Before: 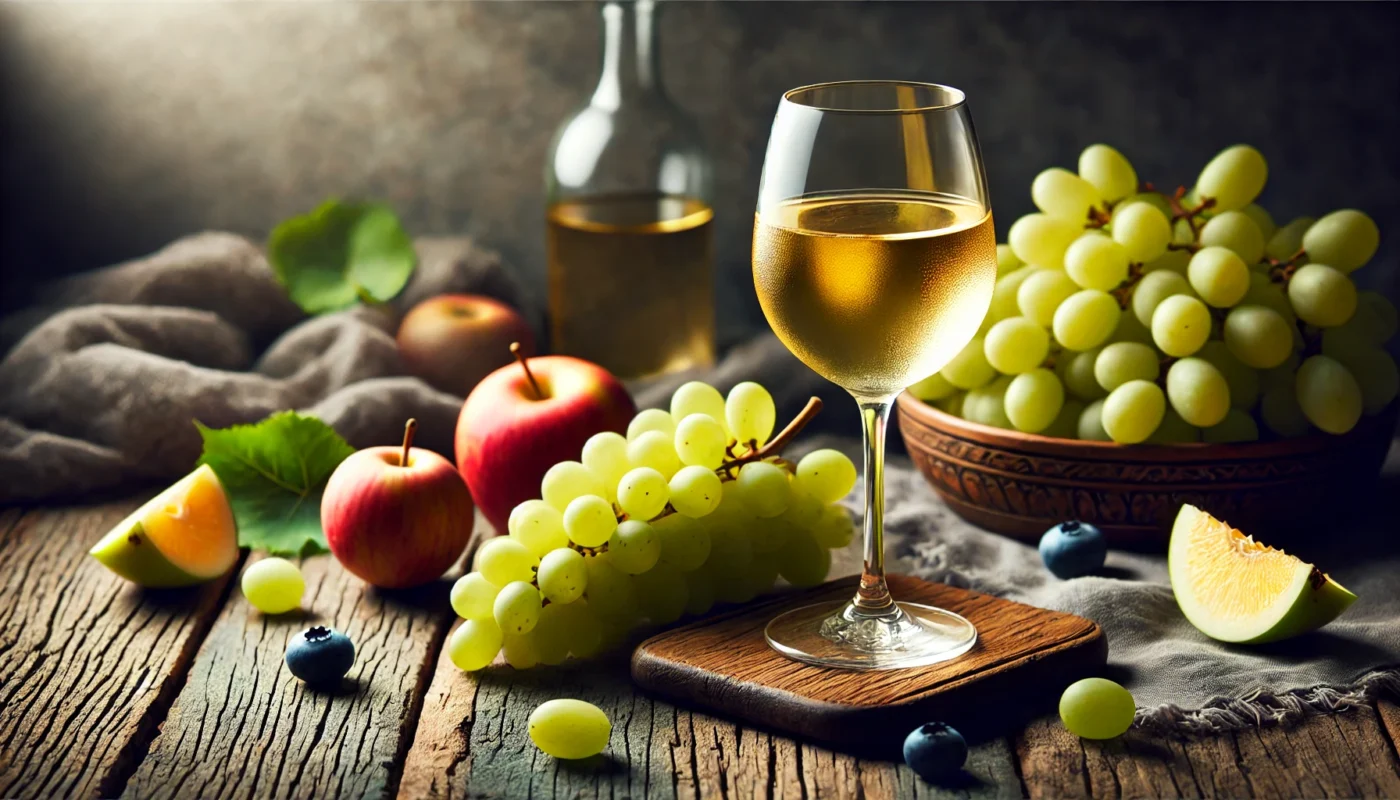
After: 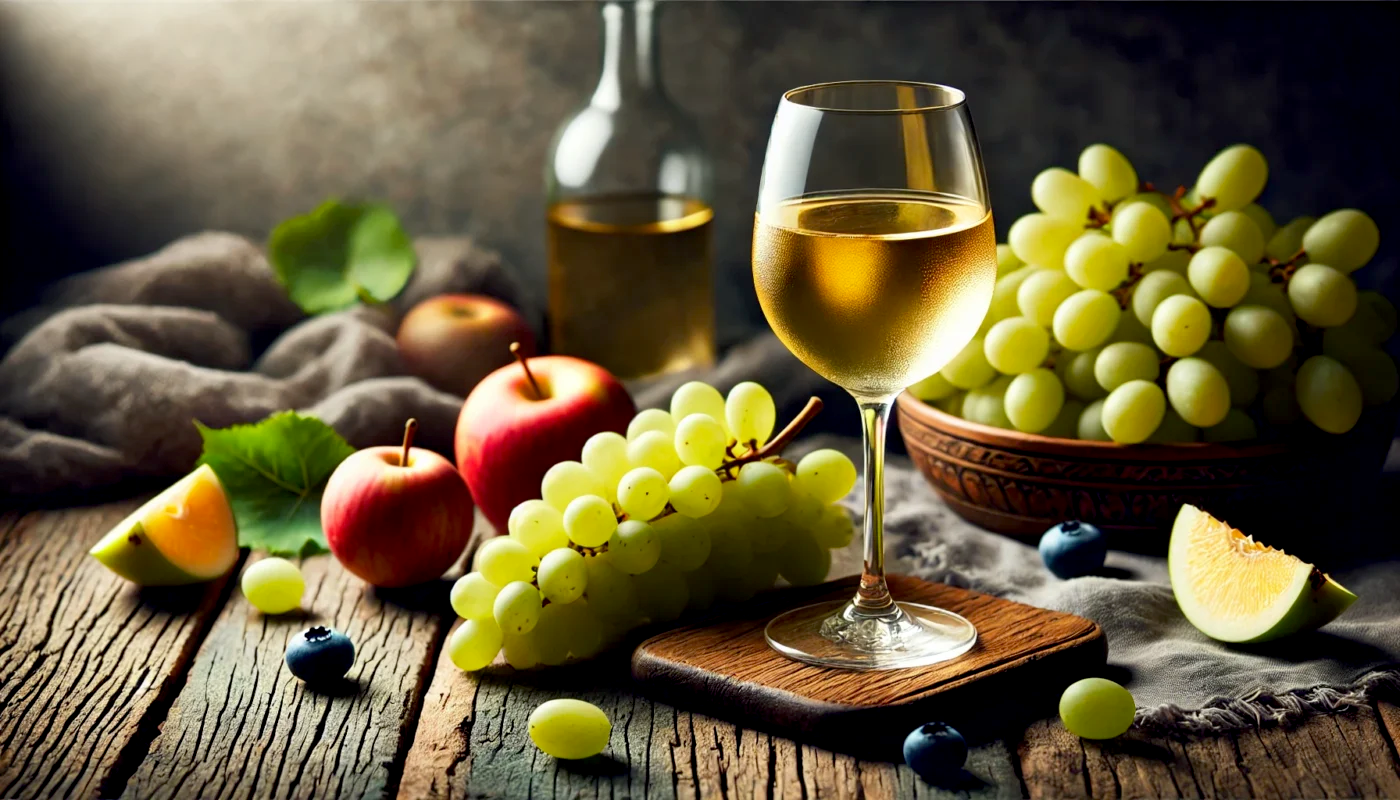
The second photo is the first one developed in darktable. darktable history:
exposure: black level correction 0.007, compensate exposure bias true, compensate highlight preservation false
